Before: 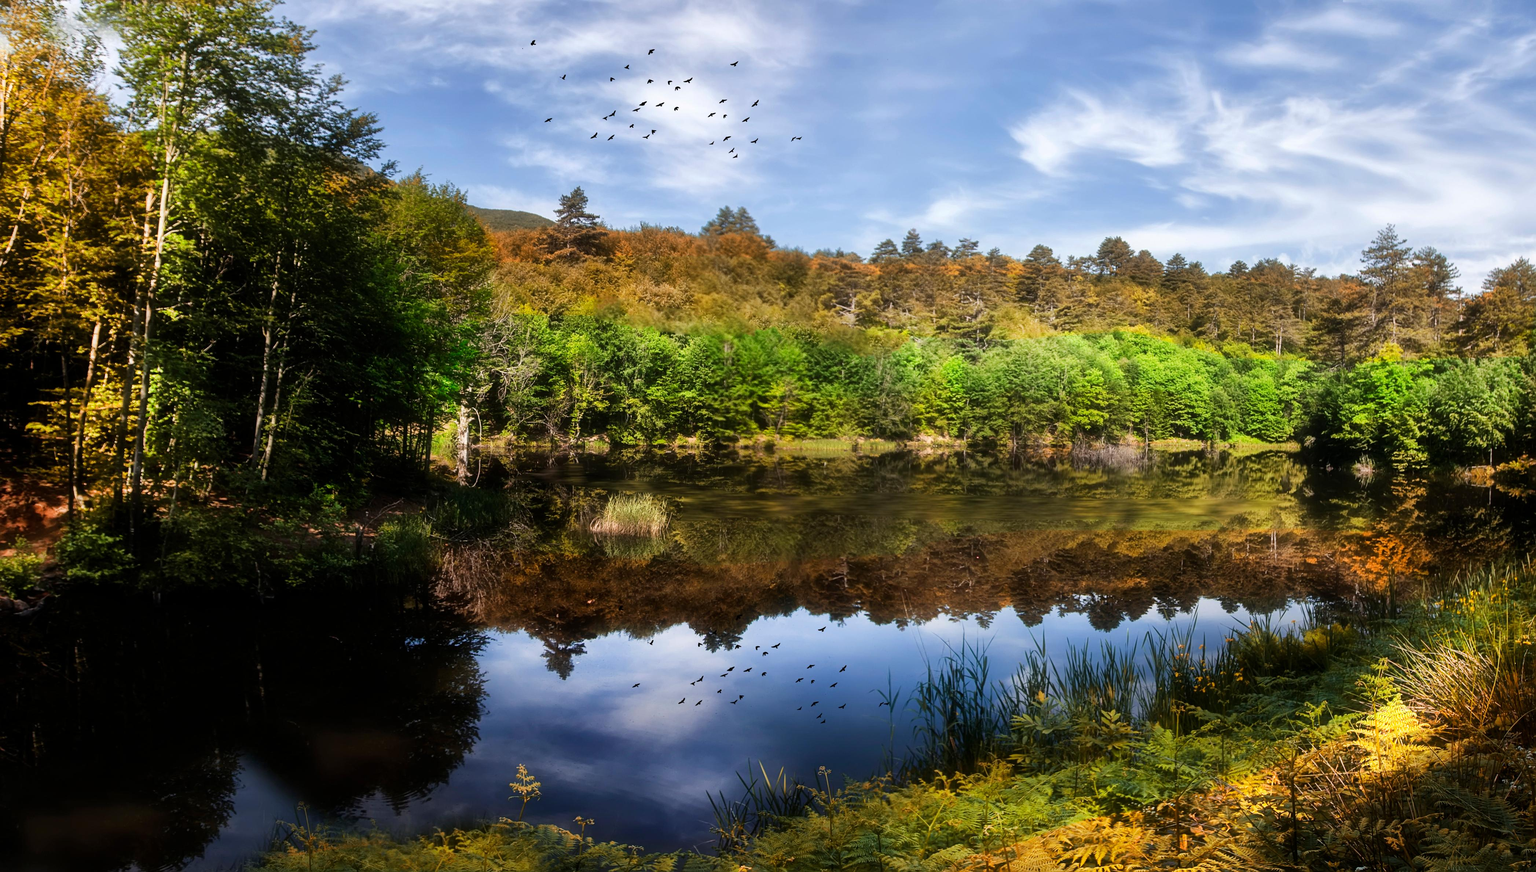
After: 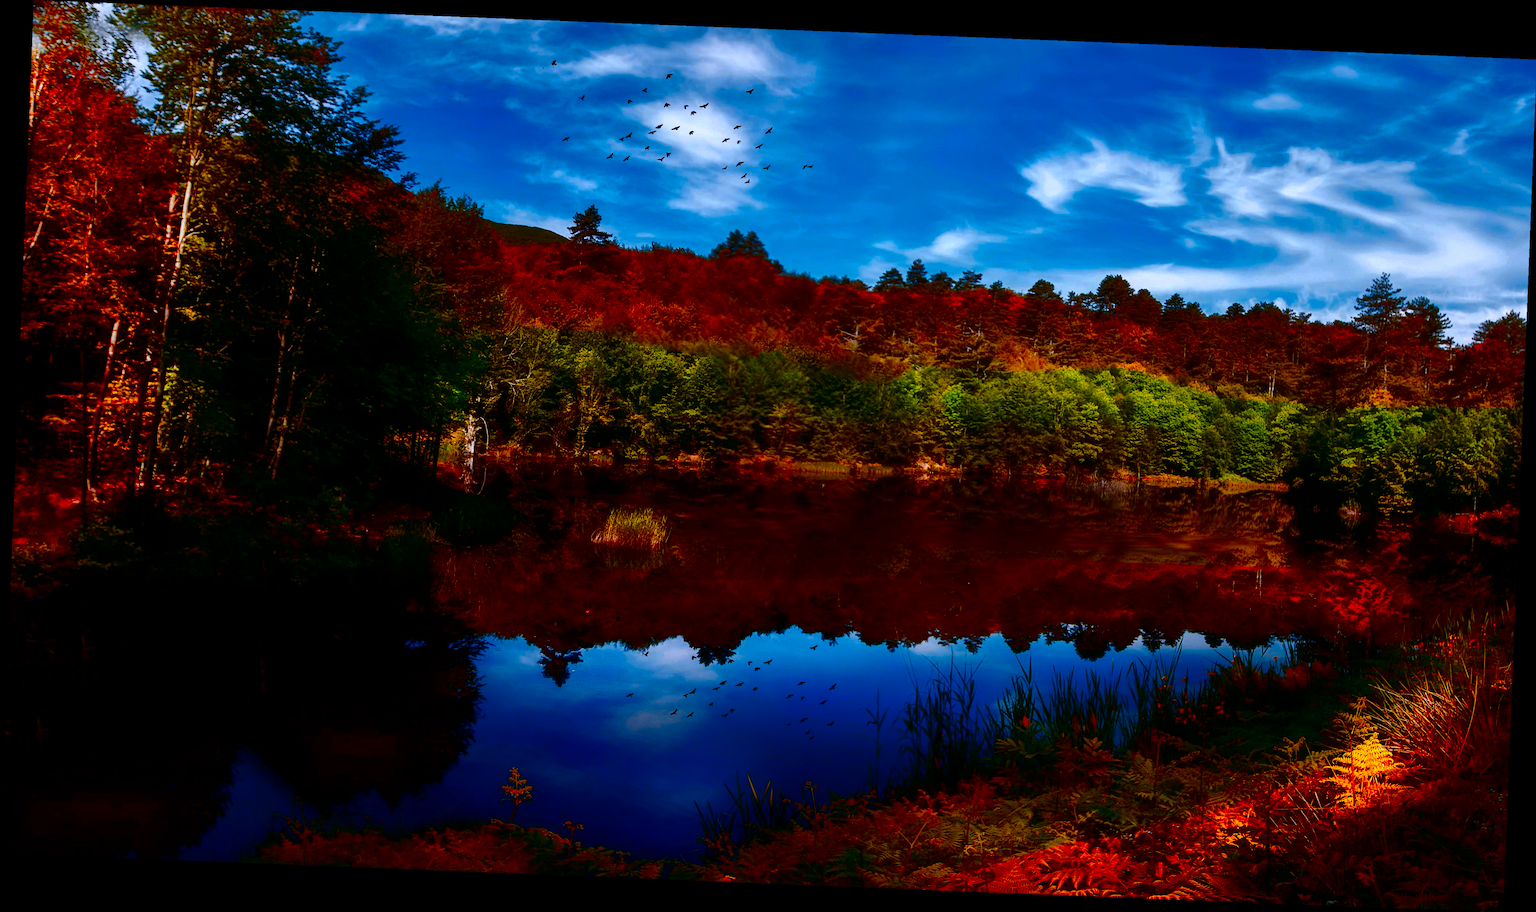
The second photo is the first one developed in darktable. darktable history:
contrast brightness saturation: brightness -1, saturation 1
rotate and perspective: rotation 2.27°, automatic cropping off
white balance: red 0.984, blue 1.059
color zones: curves: ch1 [(0.239, 0.552) (0.75, 0.5)]; ch2 [(0.25, 0.462) (0.749, 0.457)], mix 25.94%
